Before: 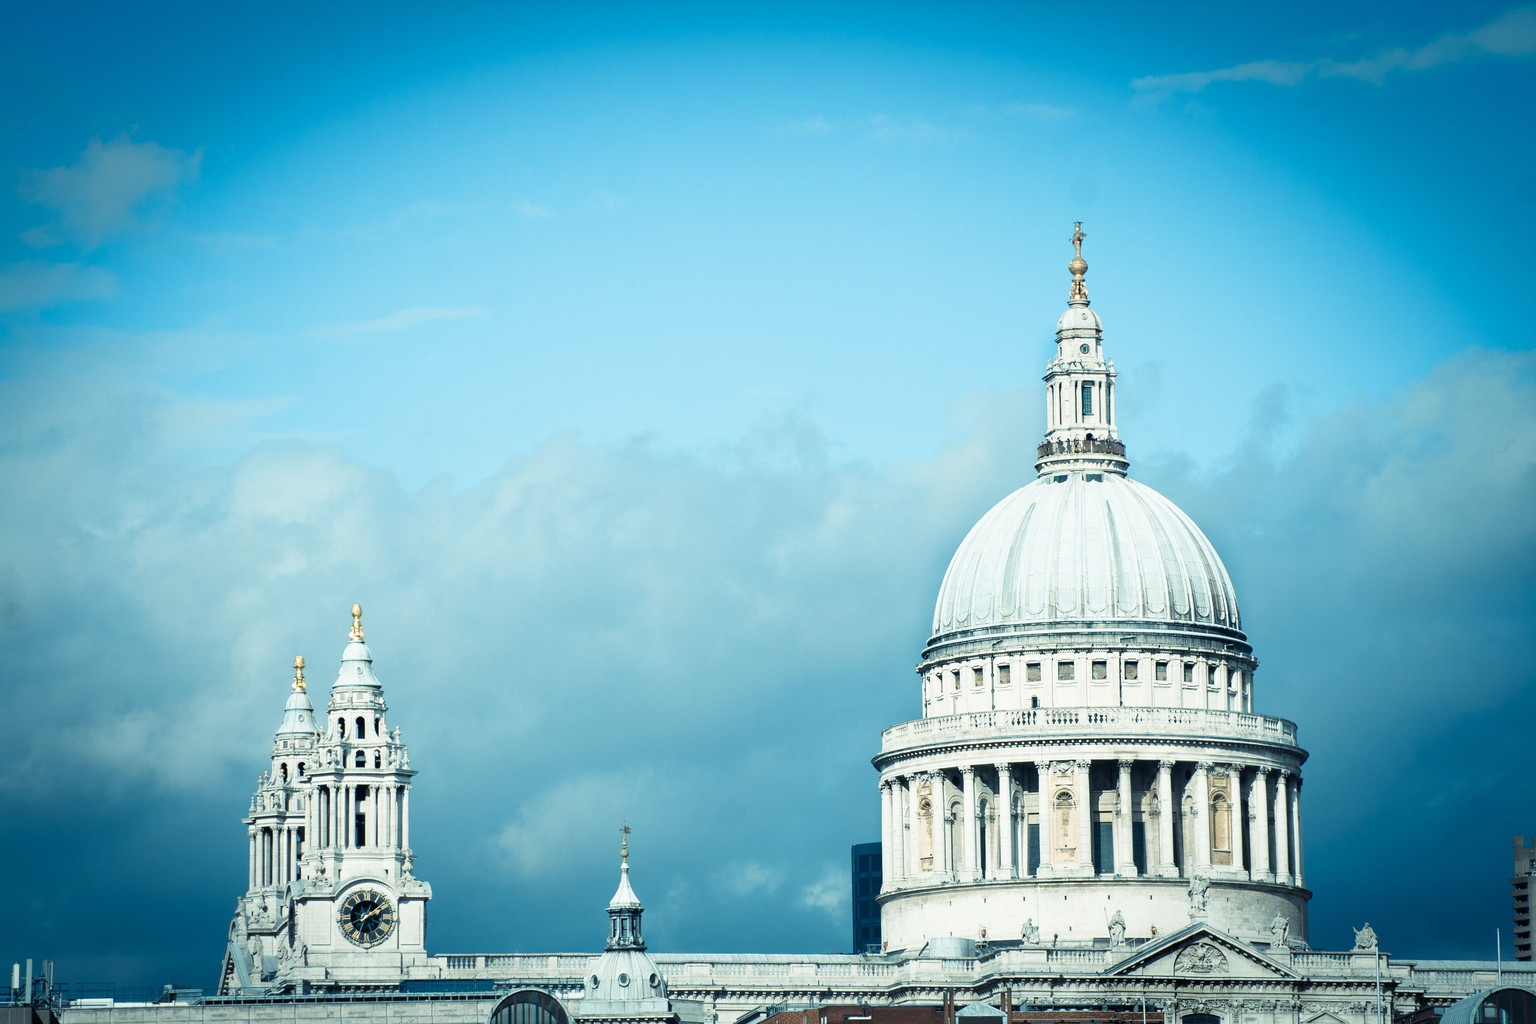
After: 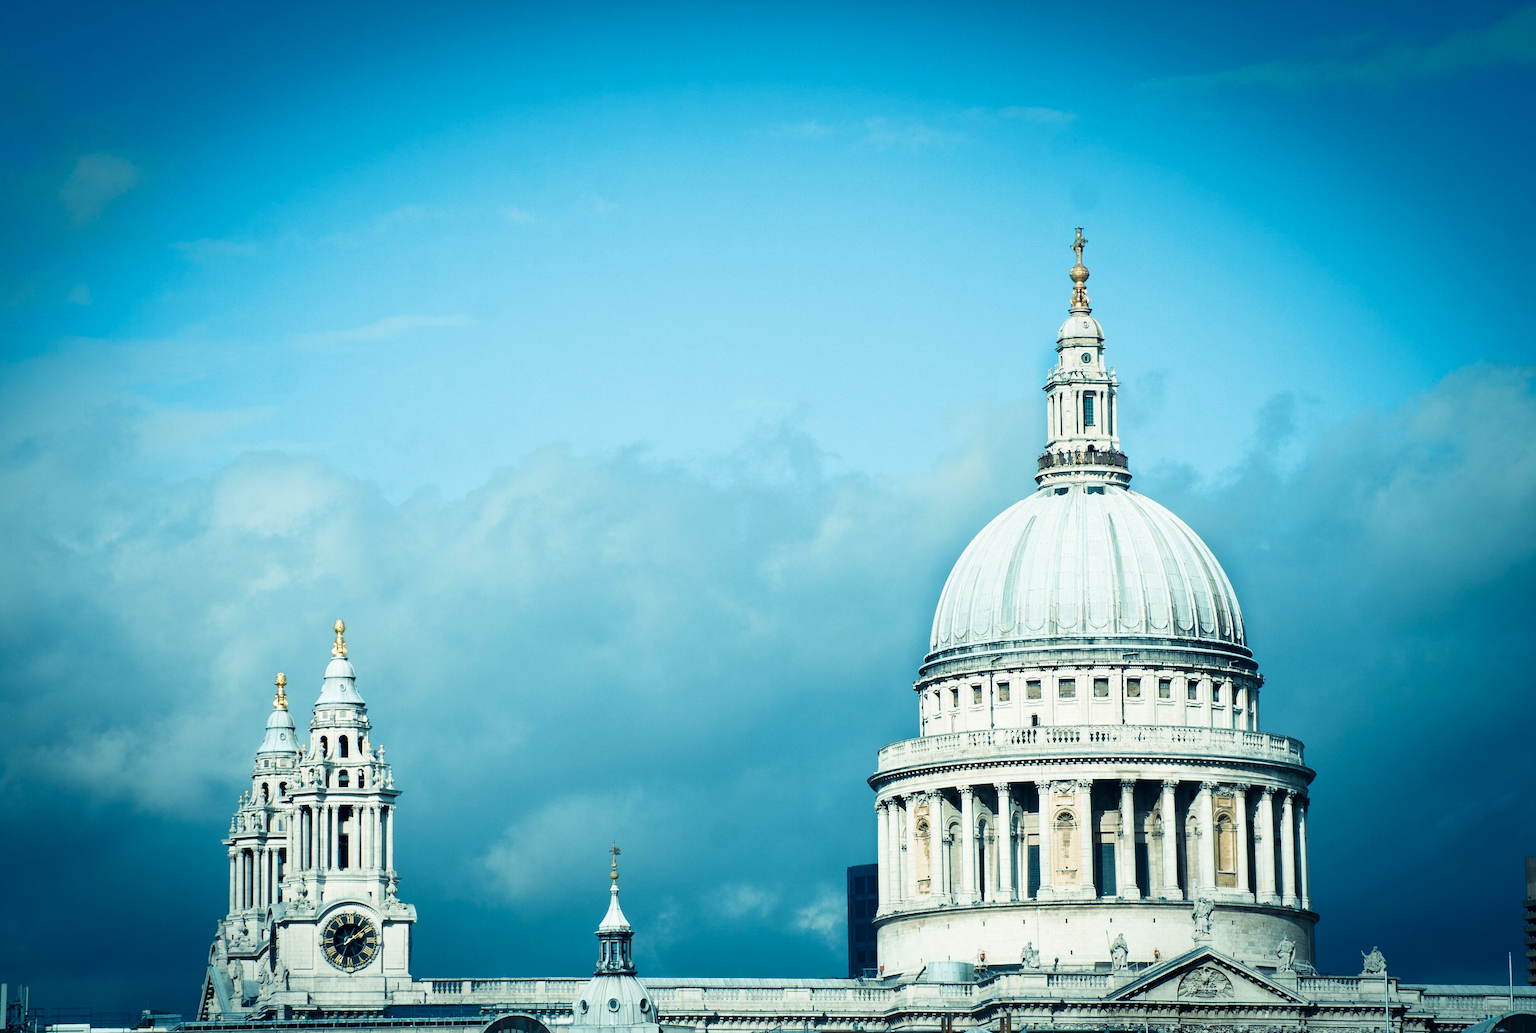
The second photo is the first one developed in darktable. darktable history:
velvia: on, module defaults
tone curve: curves: ch0 [(0, 0) (0.003, 0.003) (0.011, 0.011) (0.025, 0.025) (0.044, 0.044) (0.069, 0.069) (0.1, 0.099) (0.136, 0.135) (0.177, 0.176) (0.224, 0.223) (0.277, 0.275) (0.335, 0.333) (0.399, 0.396) (0.468, 0.465) (0.543, 0.545) (0.623, 0.625) (0.709, 0.71) (0.801, 0.801) (0.898, 0.898) (1, 1)], color space Lab, linked channels, preserve colors none
base curve: curves: ch0 [(0, 0) (0.283, 0.295) (1, 1)], preserve colors none
crop and rotate: left 1.683%, right 0.764%, bottom 1.524%
contrast brightness saturation: contrast 0.065, brightness -0.13, saturation 0.056
